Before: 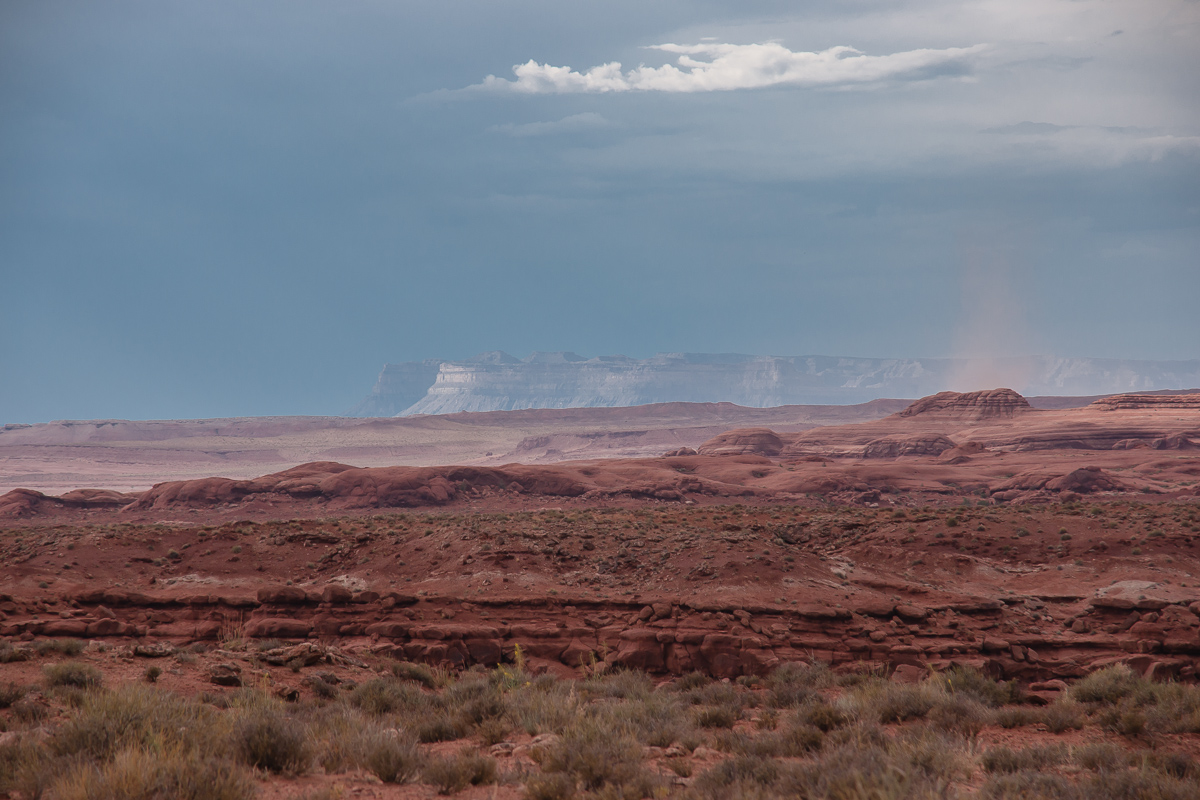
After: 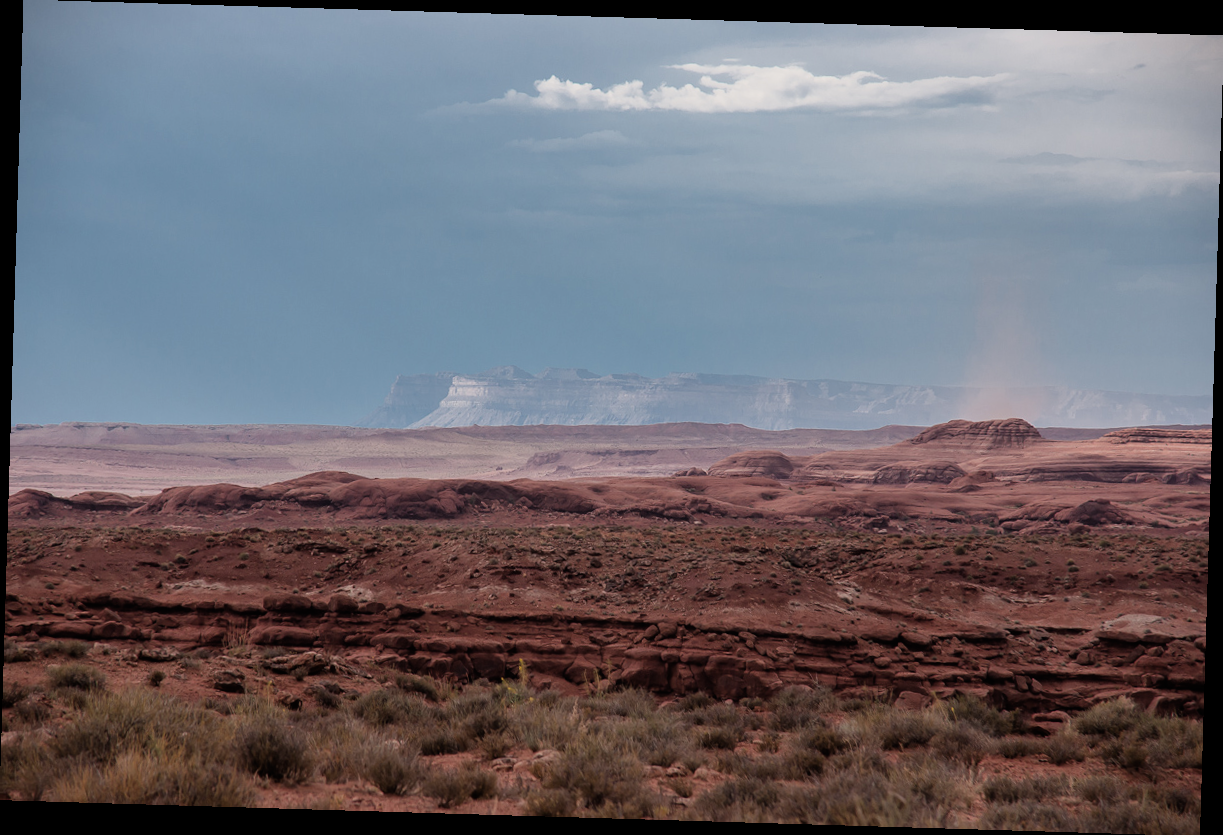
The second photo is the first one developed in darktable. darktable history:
filmic rgb: black relative exposure -8.07 EV, white relative exposure 3 EV, hardness 5.35, contrast 1.25
rotate and perspective: rotation 1.72°, automatic cropping off
